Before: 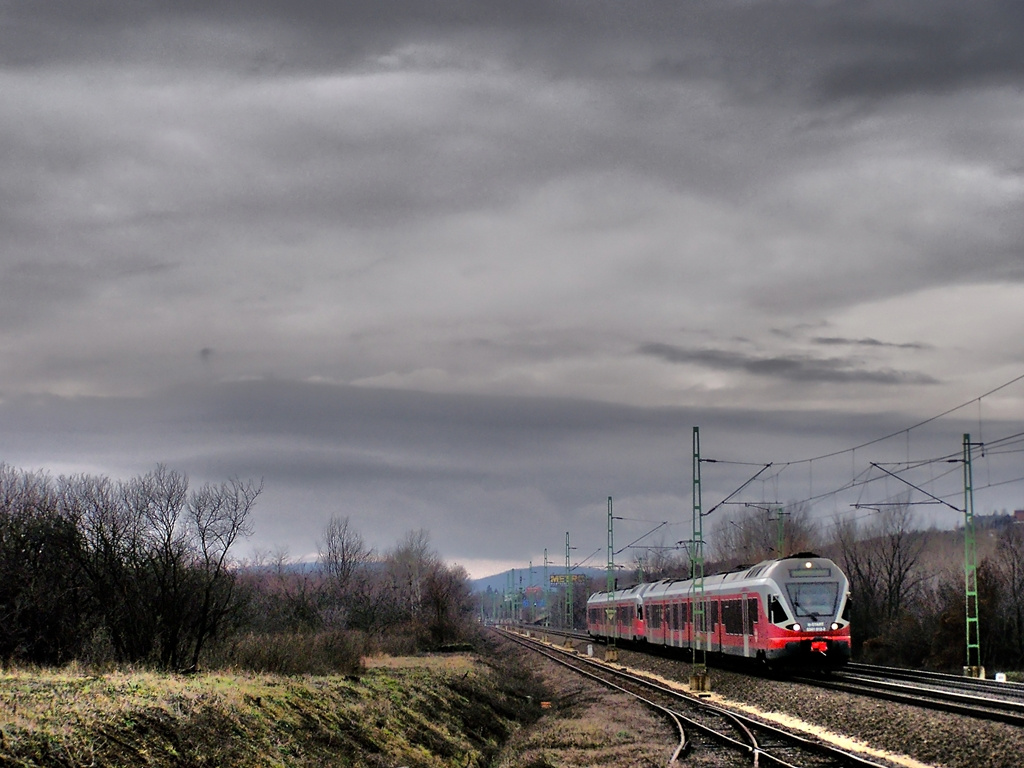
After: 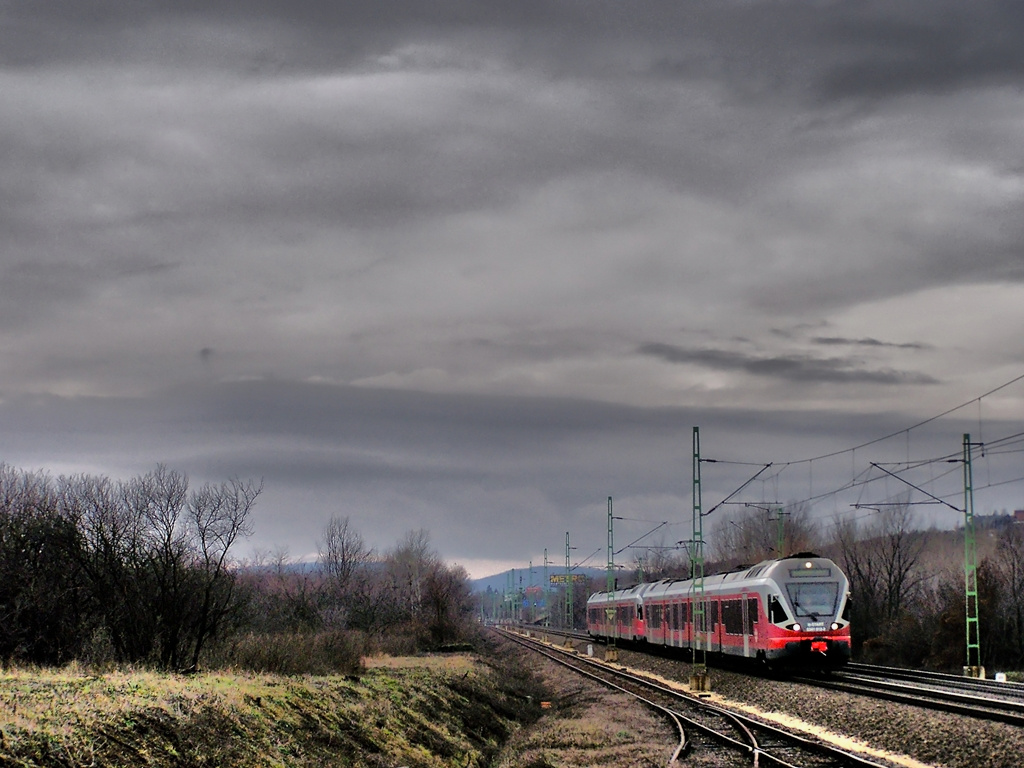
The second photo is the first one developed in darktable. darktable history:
shadows and highlights: white point adjustment -3.53, highlights -63.71, soften with gaussian
